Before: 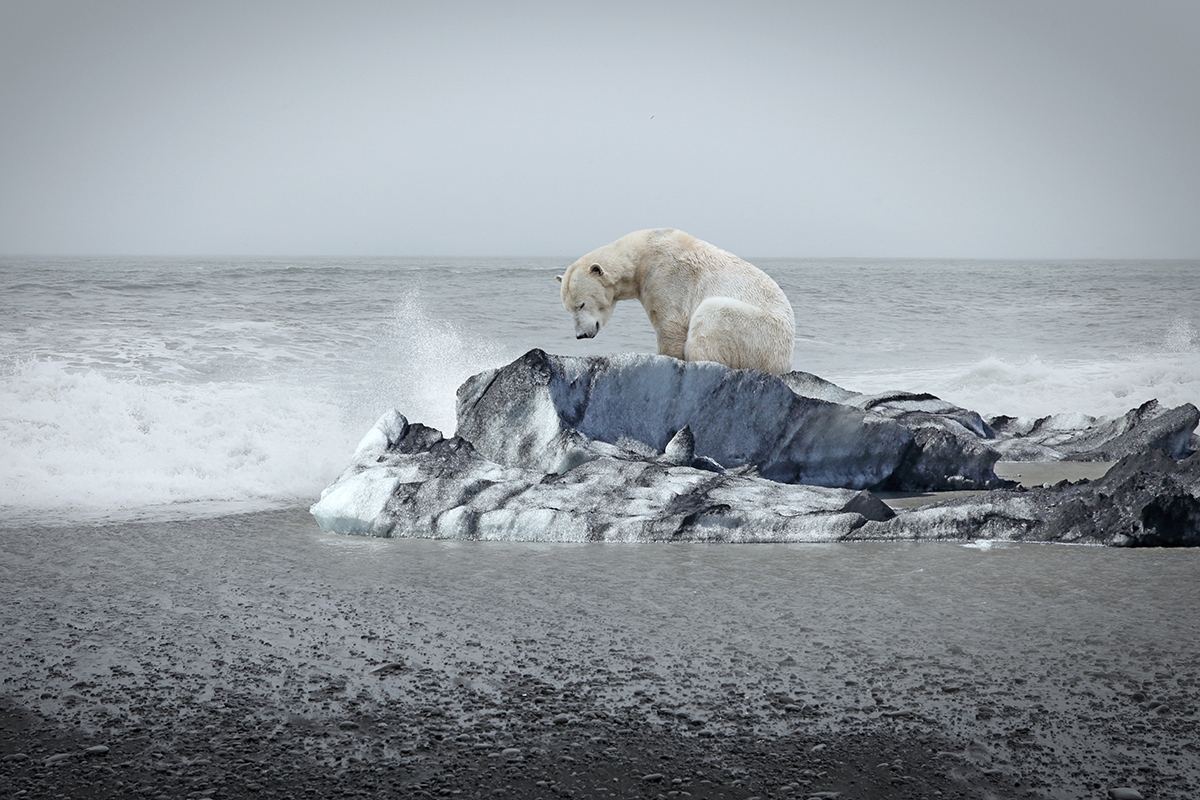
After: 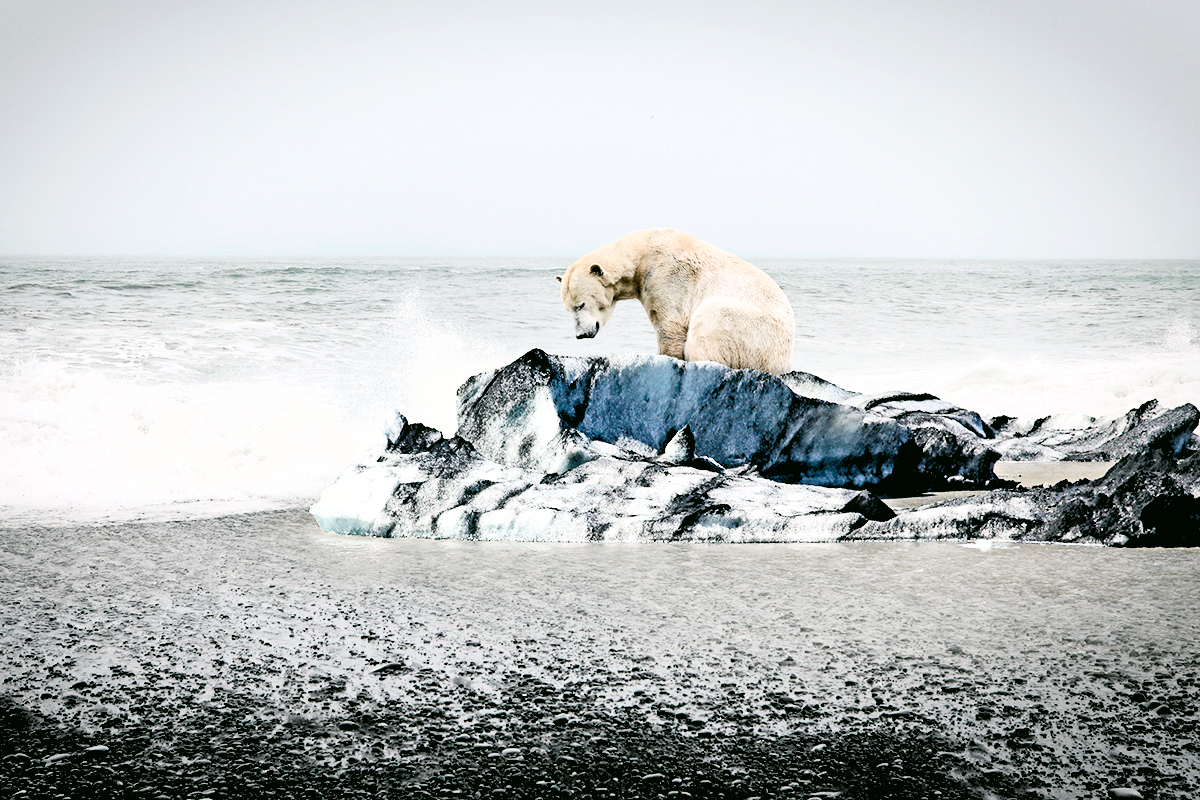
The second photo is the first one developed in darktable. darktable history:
contrast brightness saturation: contrast 0.28
exposure: exposure 0.2 EV, compensate highlight preservation false
shadows and highlights: shadows 49, highlights -41, soften with gaussian
levels: levels [0.093, 0.434, 0.988]
contrast equalizer: y [[0.546, 0.552, 0.554, 0.554, 0.552, 0.546], [0.5 ×6], [0.5 ×6], [0 ×6], [0 ×6]]
tone curve: curves: ch0 [(0, 0) (0.004, 0.001) (0.133, 0.112) (0.325, 0.362) (0.832, 0.893) (1, 1)], color space Lab, linked channels, preserve colors none
color zones: curves: ch0 [(0, 0.444) (0.143, 0.442) (0.286, 0.441) (0.429, 0.441) (0.571, 0.441) (0.714, 0.441) (0.857, 0.442) (1, 0.444)]
color correction: highlights a* 4.02, highlights b* 4.98, shadows a* -7.55, shadows b* 4.98
